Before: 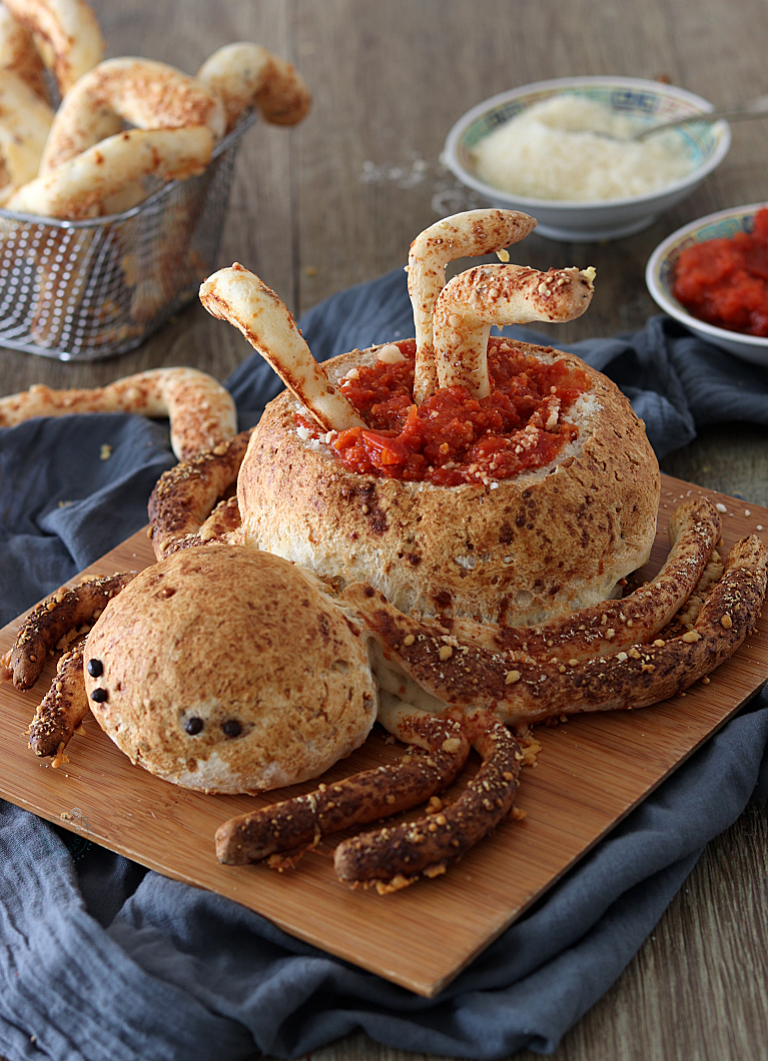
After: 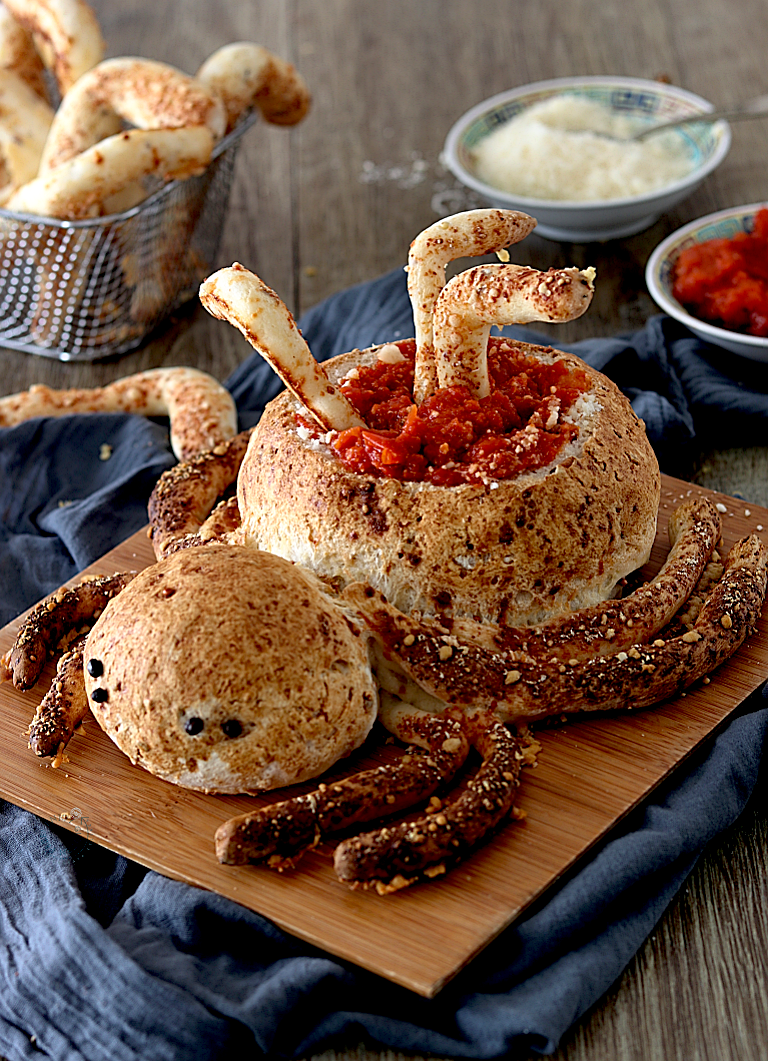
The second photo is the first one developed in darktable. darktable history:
base curve: curves: ch0 [(0.017, 0) (0.425, 0.441) (0.844, 0.933) (1, 1)], preserve colors none
sharpen: on, module defaults
local contrast: mode bilateral grid, contrast 19, coarseness 50, detail 119%, midtone range 0.2
